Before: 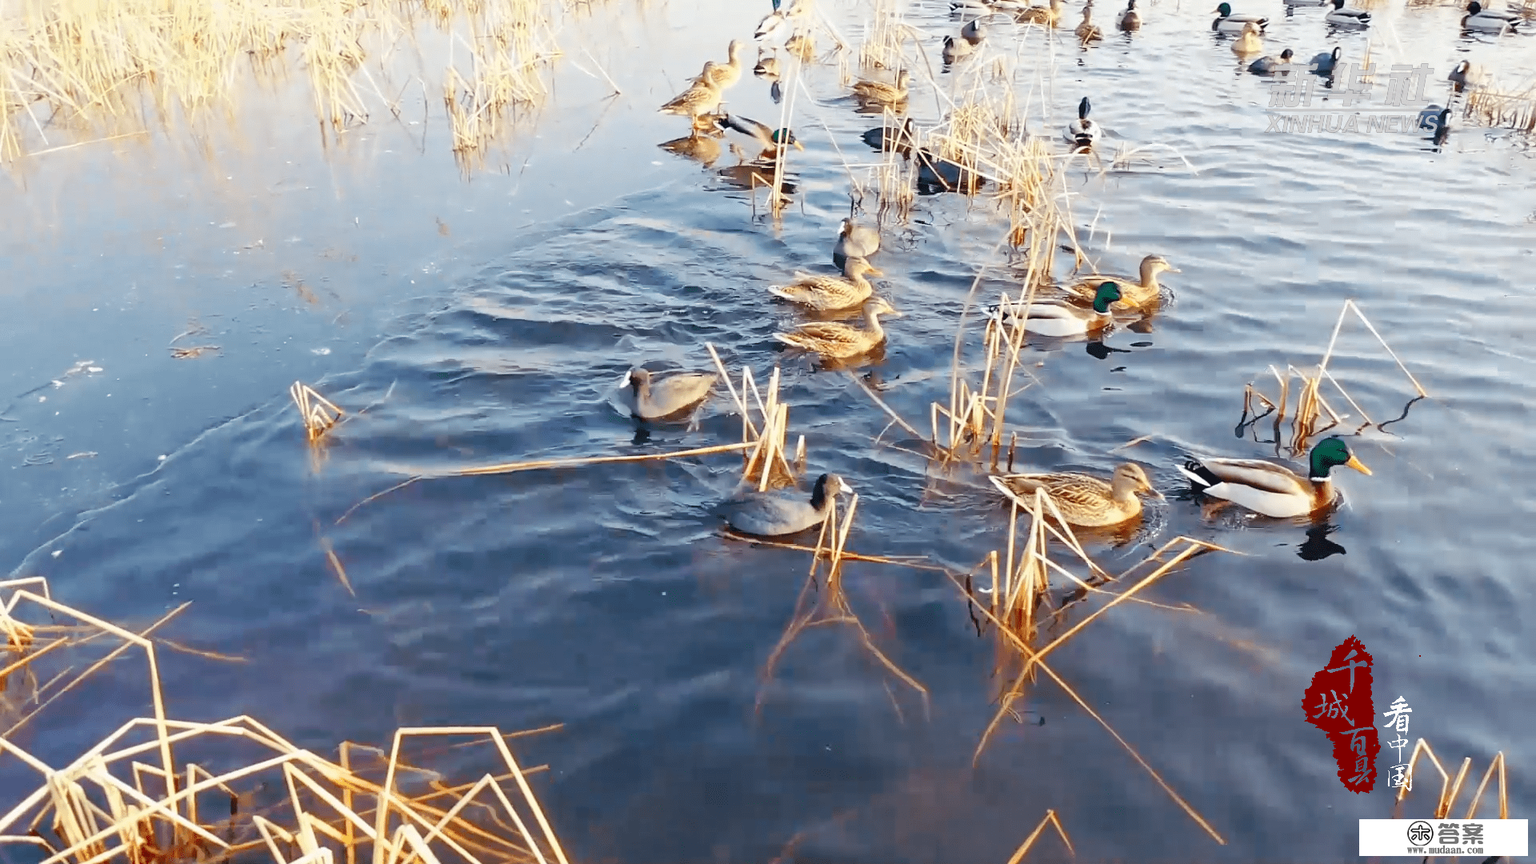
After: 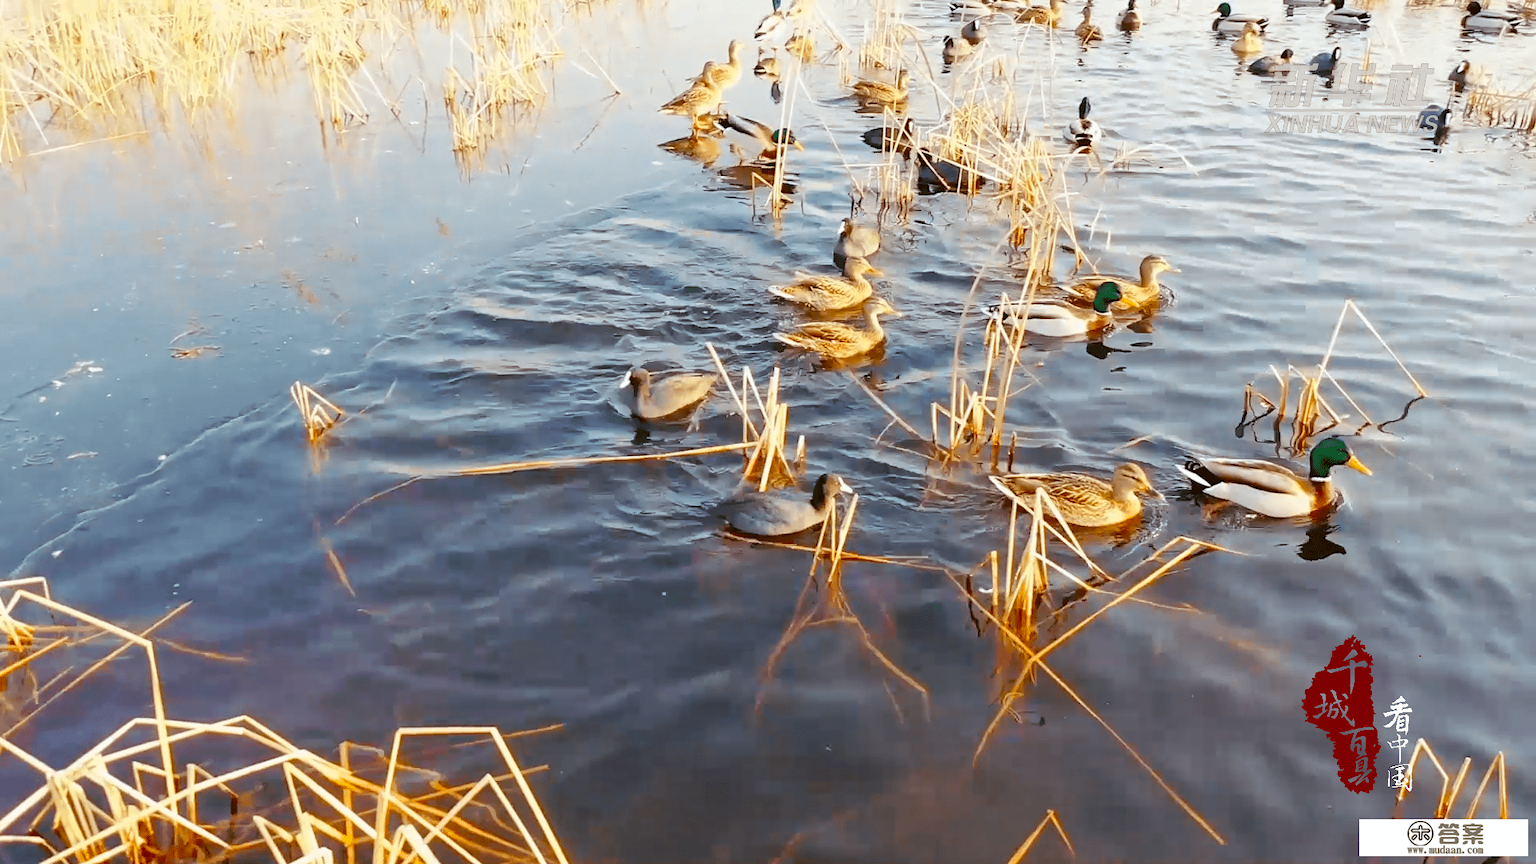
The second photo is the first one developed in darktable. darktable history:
color correction: highlights a* -0.482, highlights b* 0.161, shadows a* 4.66, shadows b* 20.72
color balance rgb: perceptual saturation grading › global saturation 25%, global vibrance 10%
